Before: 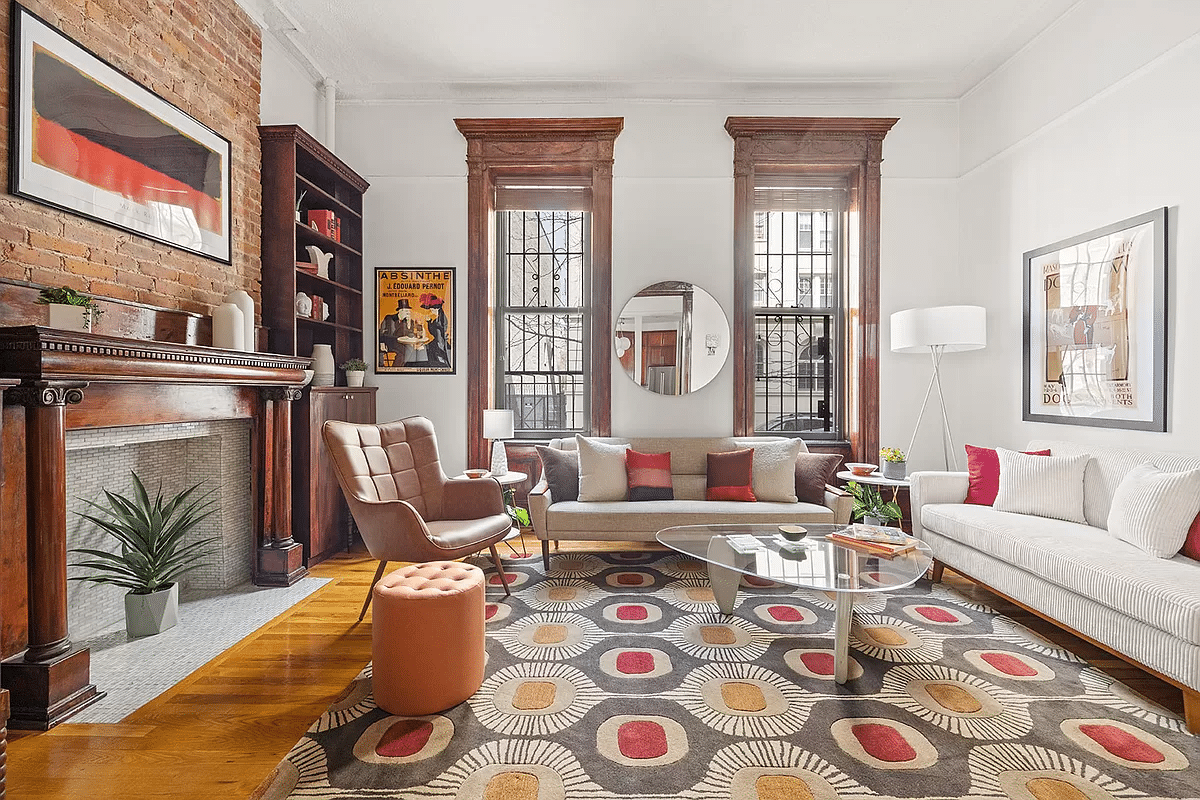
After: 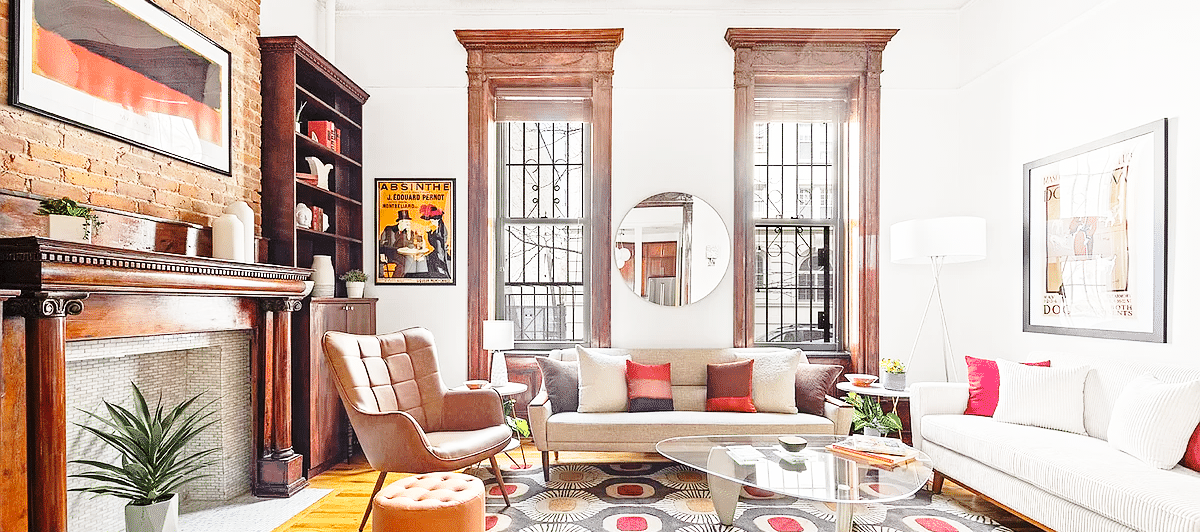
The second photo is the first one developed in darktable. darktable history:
base curve: curves: ch0 [(0, 0) (0.028, 0.03) (0.105, 0.232) (0.387, 0.748) (0.754, 0.968) (1, 1)], preserve colors none
crop: top 11.133%, bottom 22.306%
